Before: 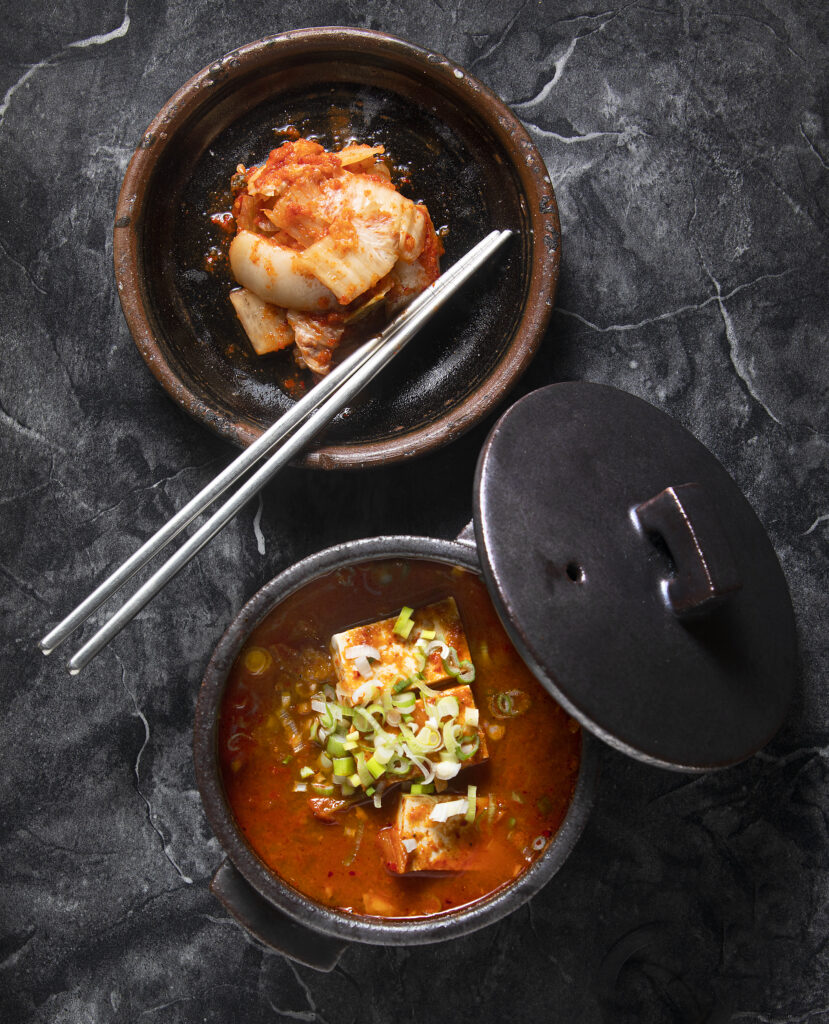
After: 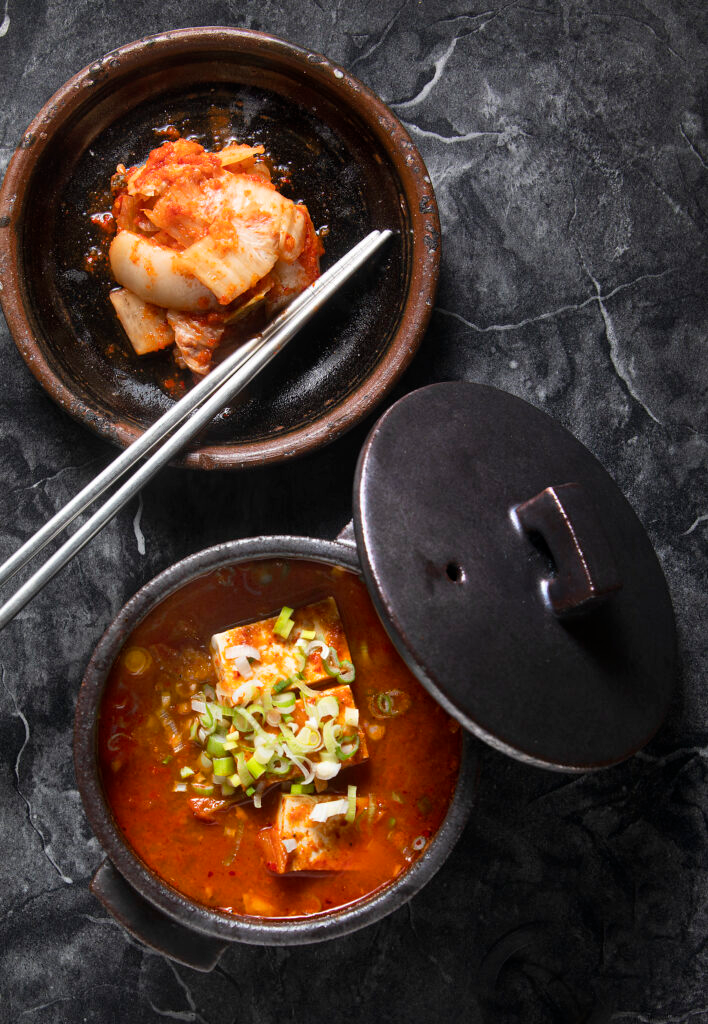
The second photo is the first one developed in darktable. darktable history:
crop and rotate: left 14.512%
